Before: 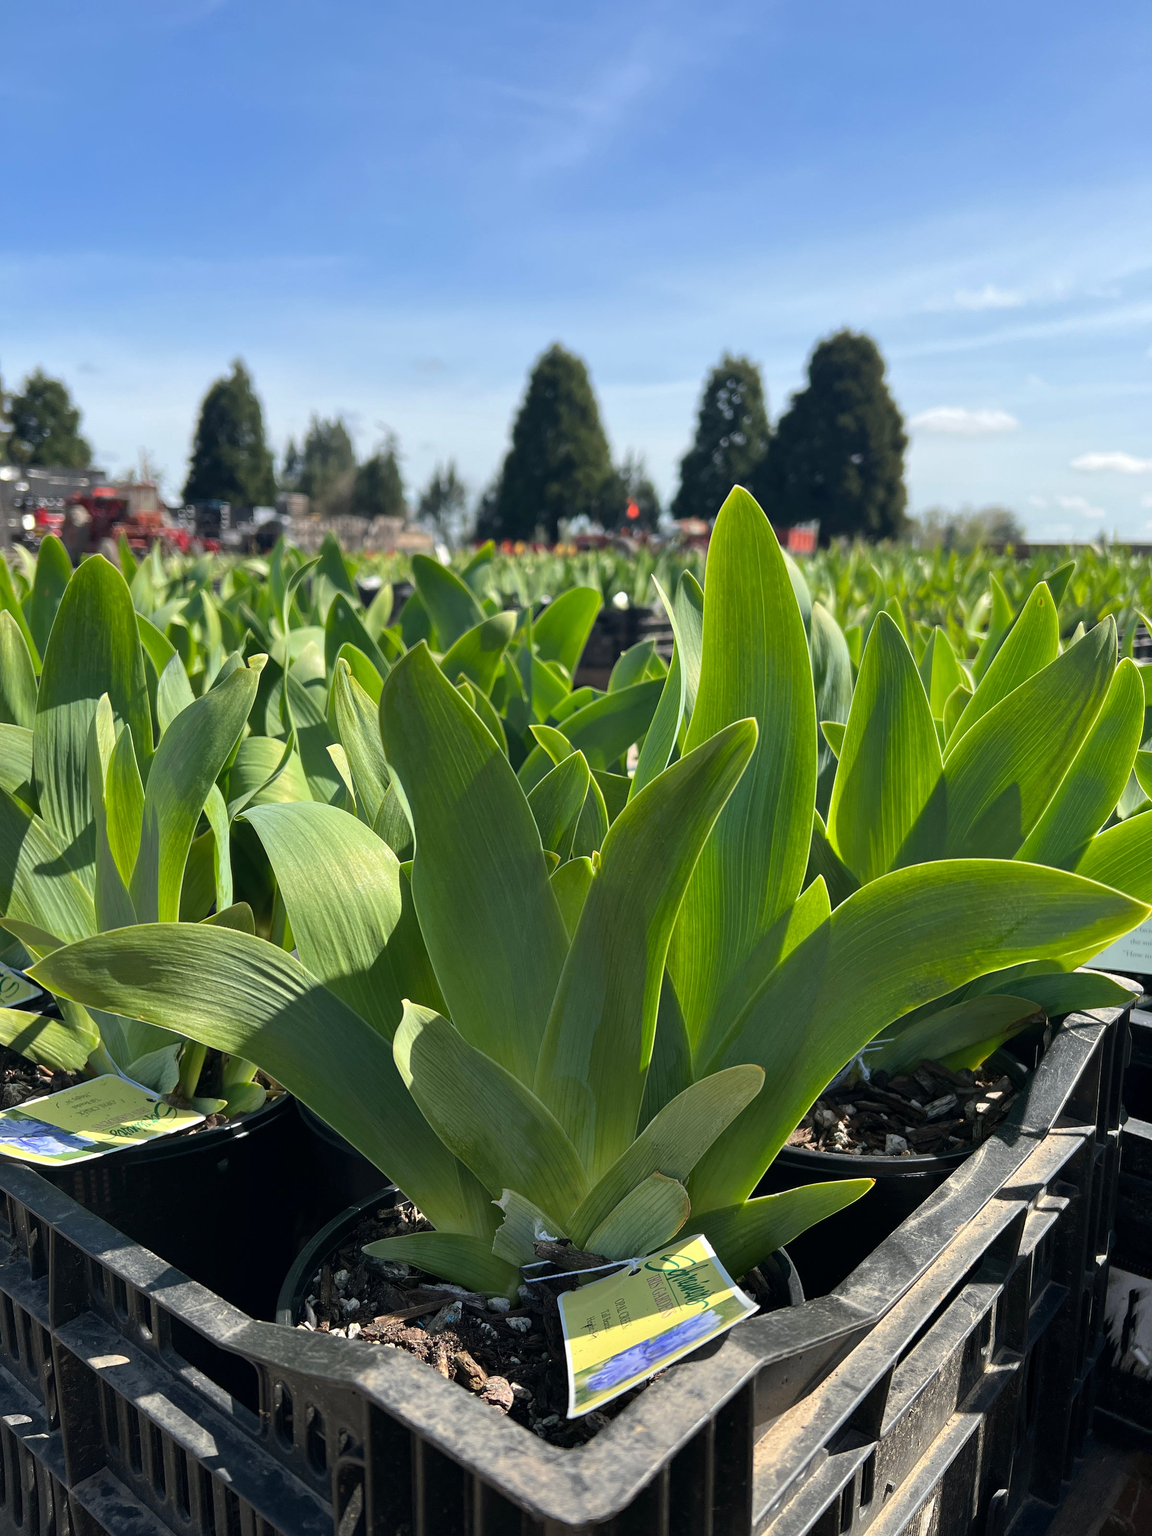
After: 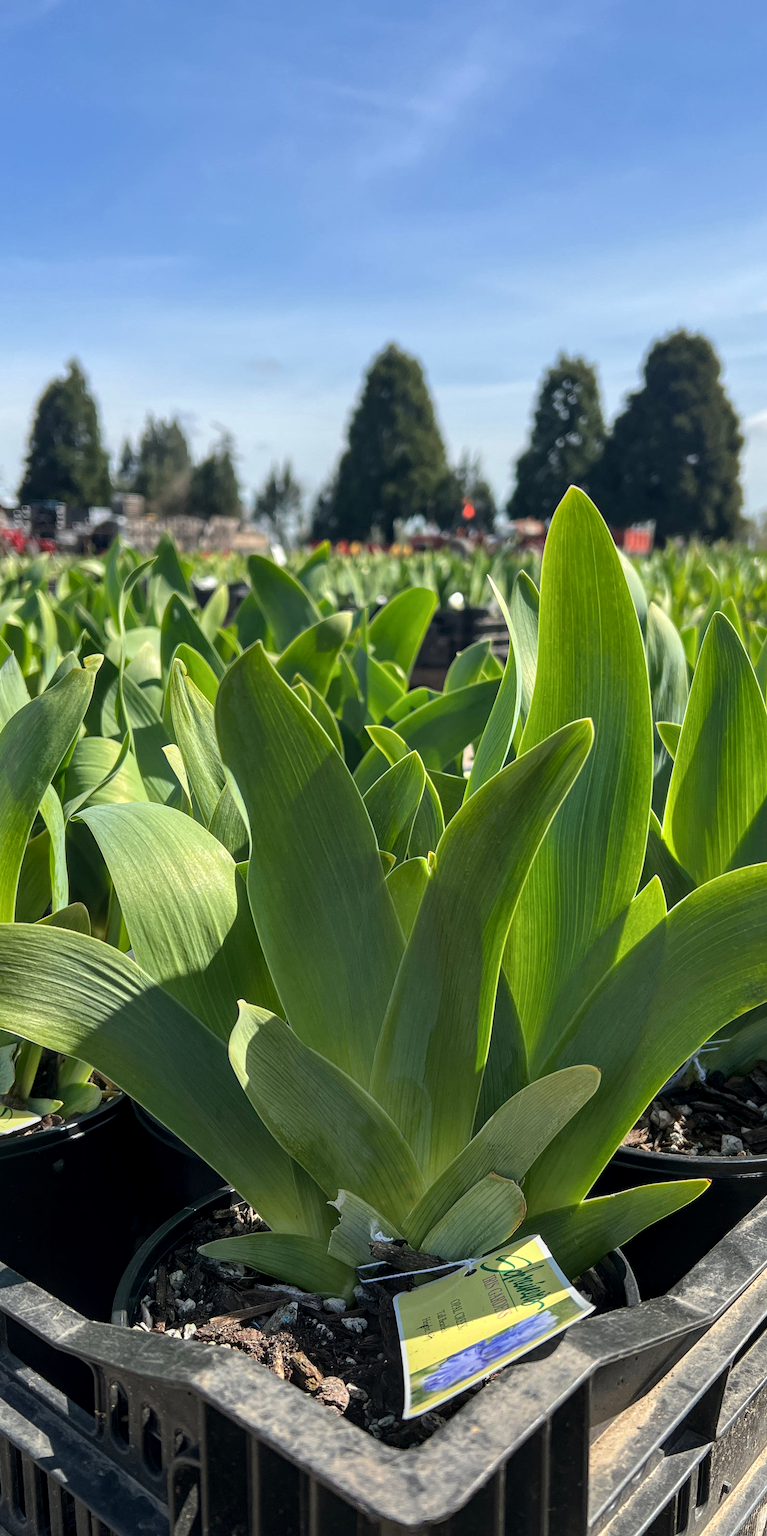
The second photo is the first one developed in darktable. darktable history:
crop and rotate: left 14.292%, right 19.041%
local contrast: on, module defaults
